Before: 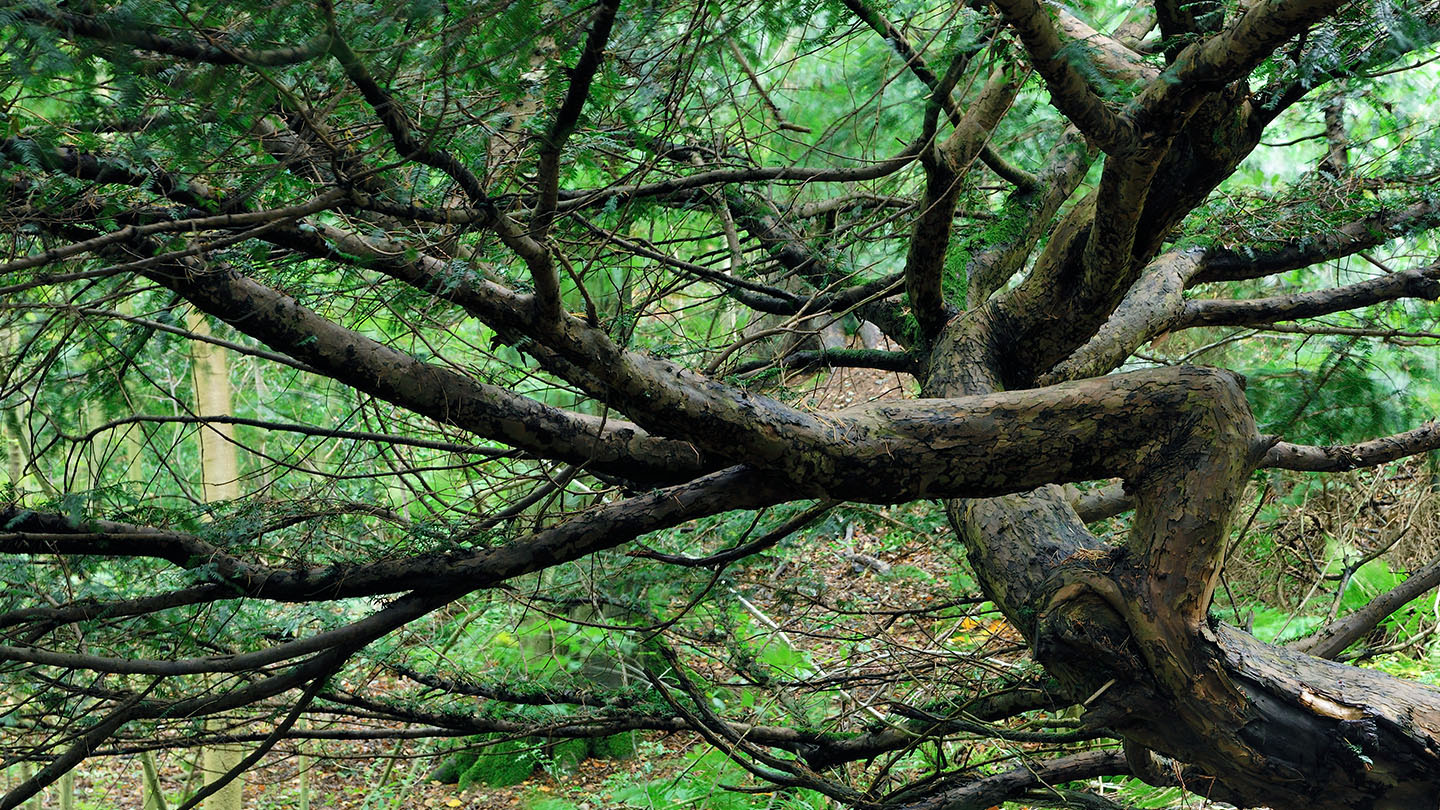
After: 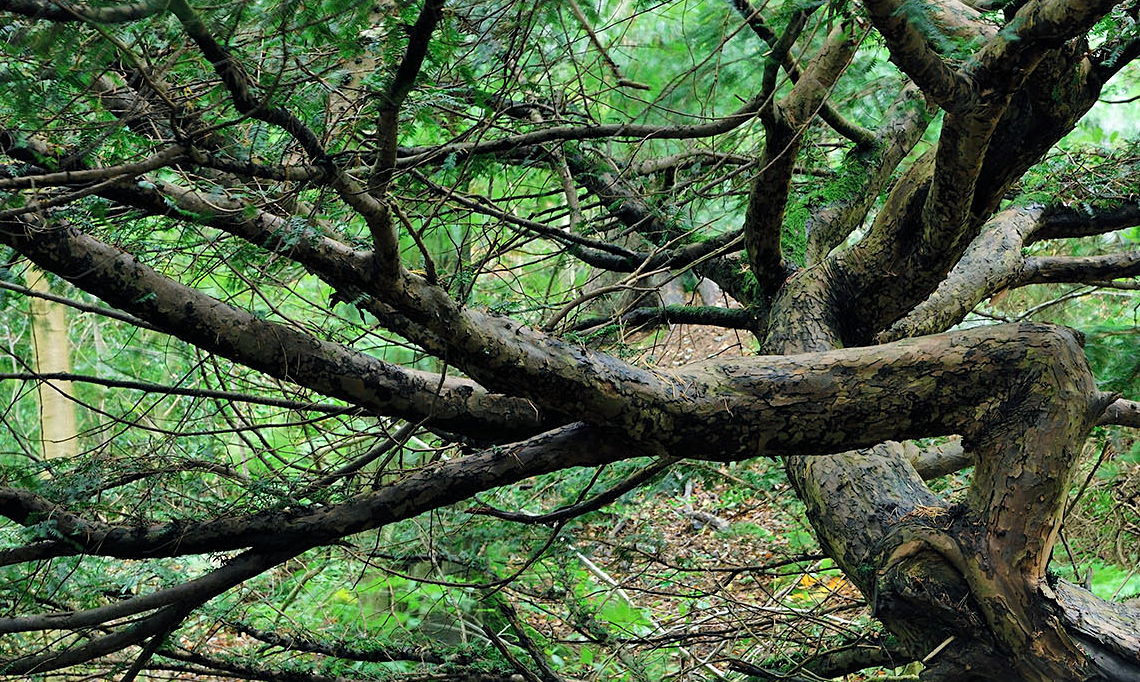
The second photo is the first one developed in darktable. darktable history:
tone equalizer: on, module defaults
crop: left 11.225%, top 5.381%, right 9.565%, bottom 10.314%
sharpen: amount 0.2
shadows and highlights: white point adjustment 0.1, highlights -70, soften with gaussian
